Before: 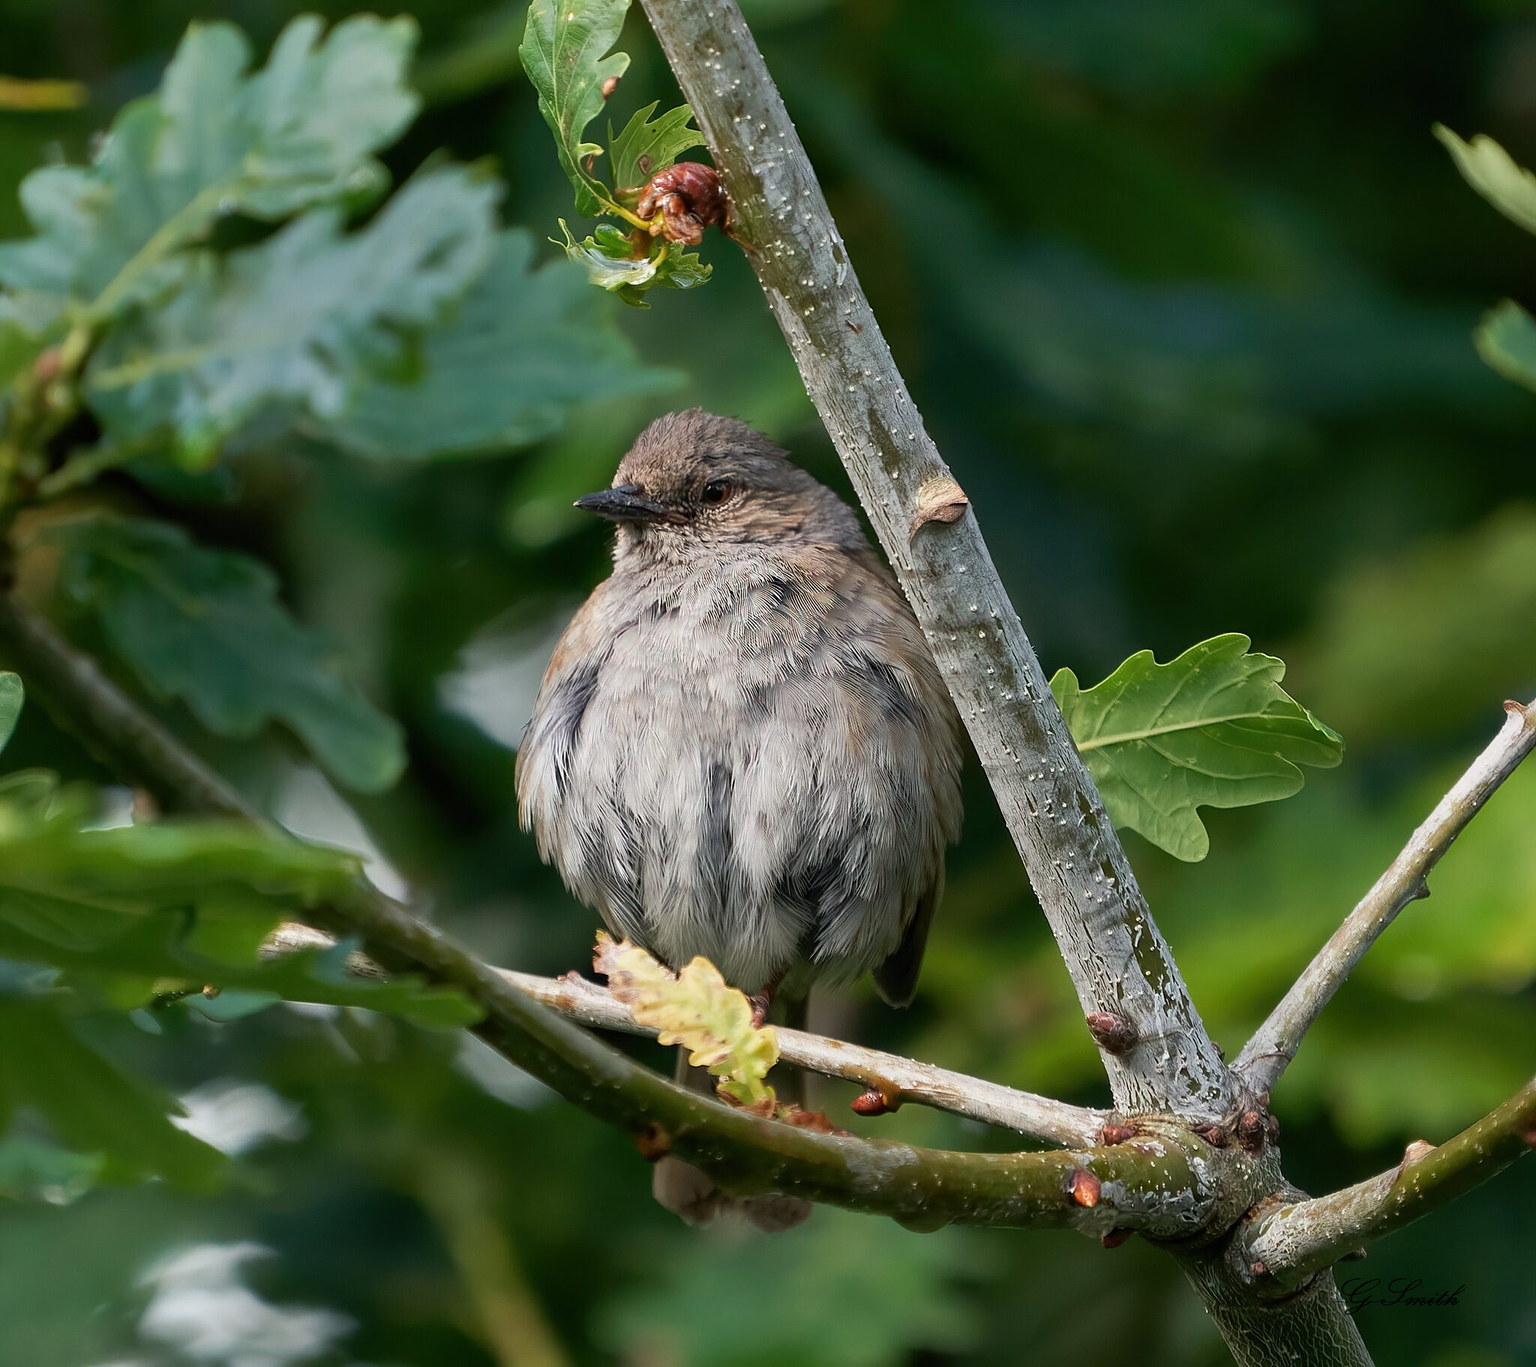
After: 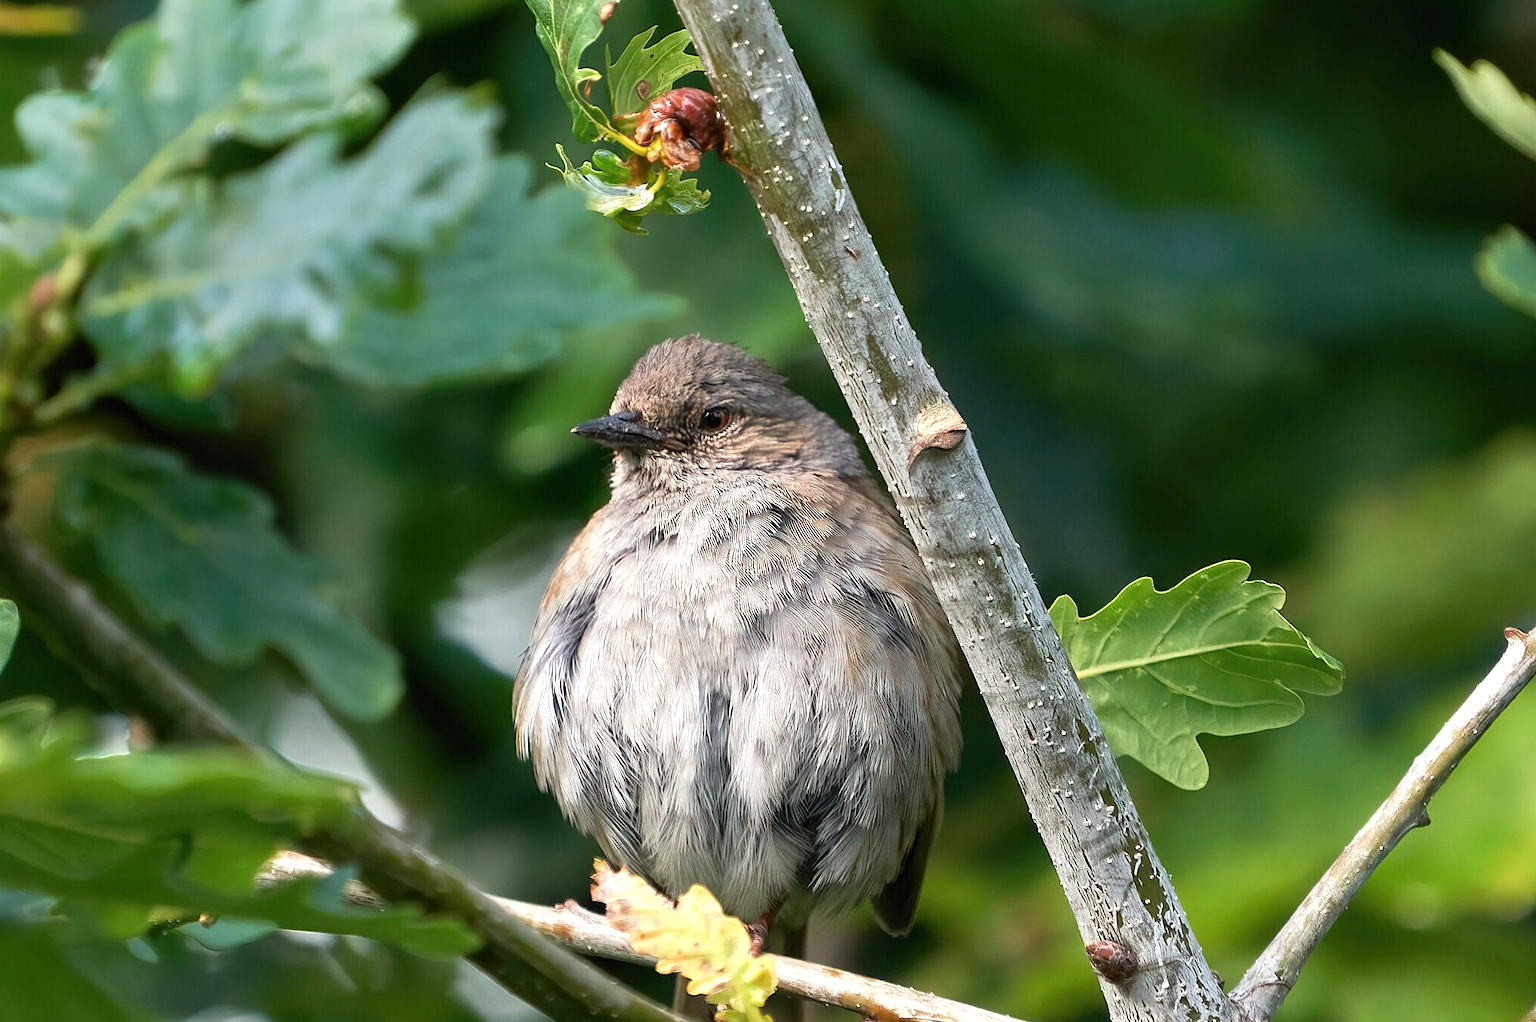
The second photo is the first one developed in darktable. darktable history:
crop: left 0.33%, top 5.515%, bottom 19.889%
exposure: exposure 0.6 EV, compensate highlight preservation false
